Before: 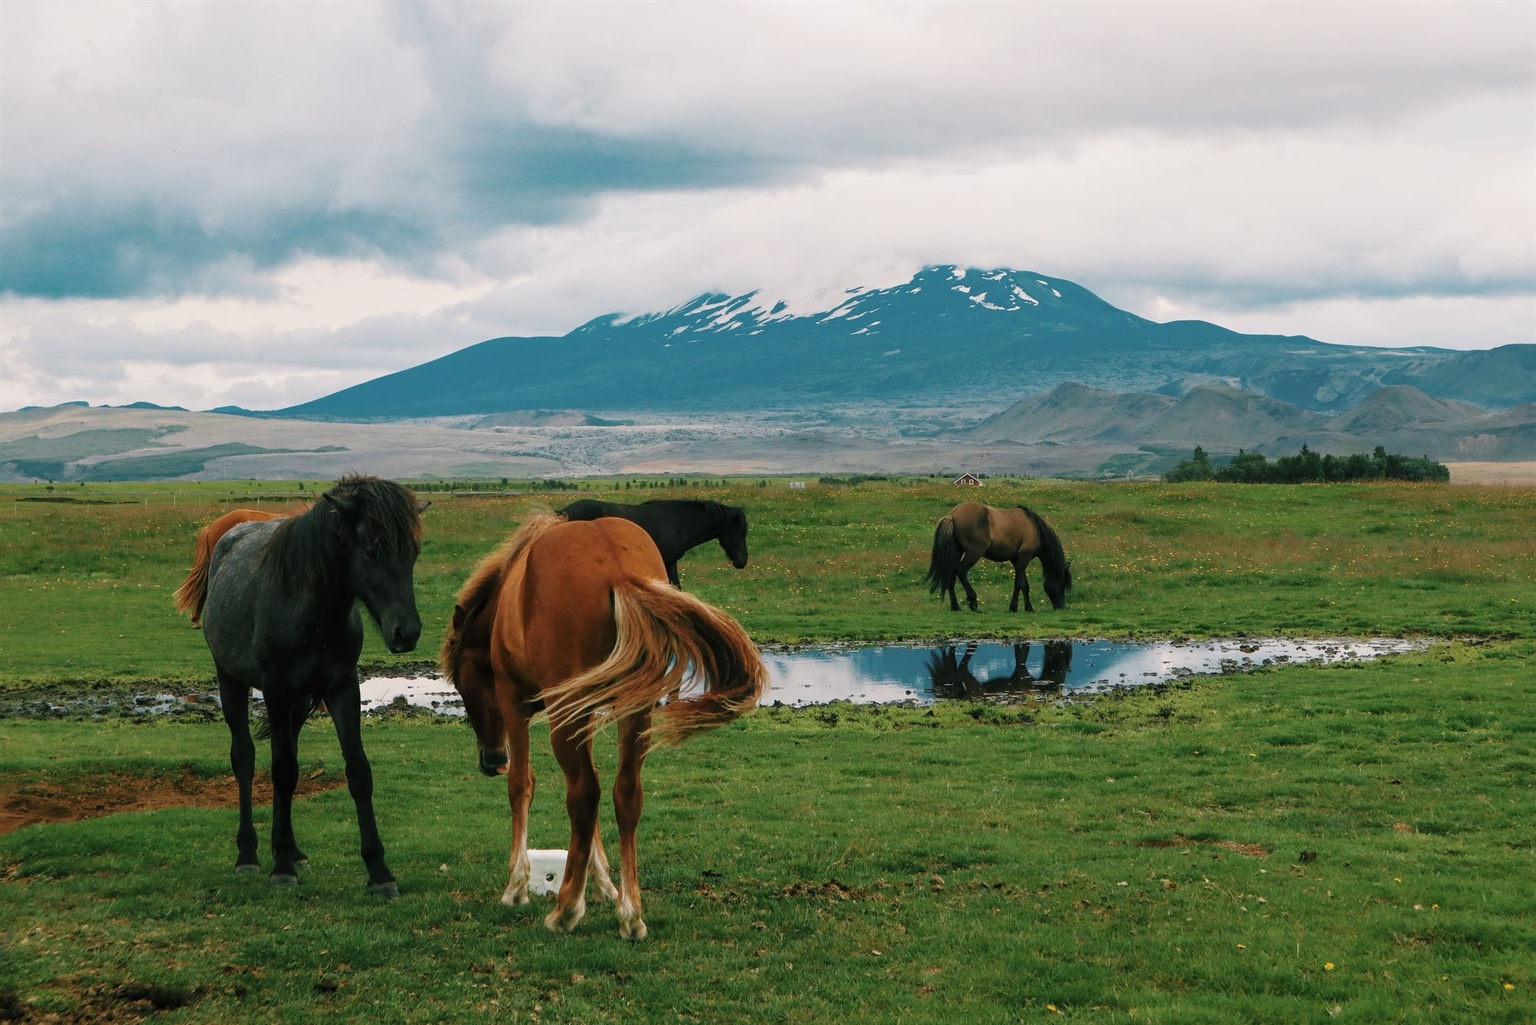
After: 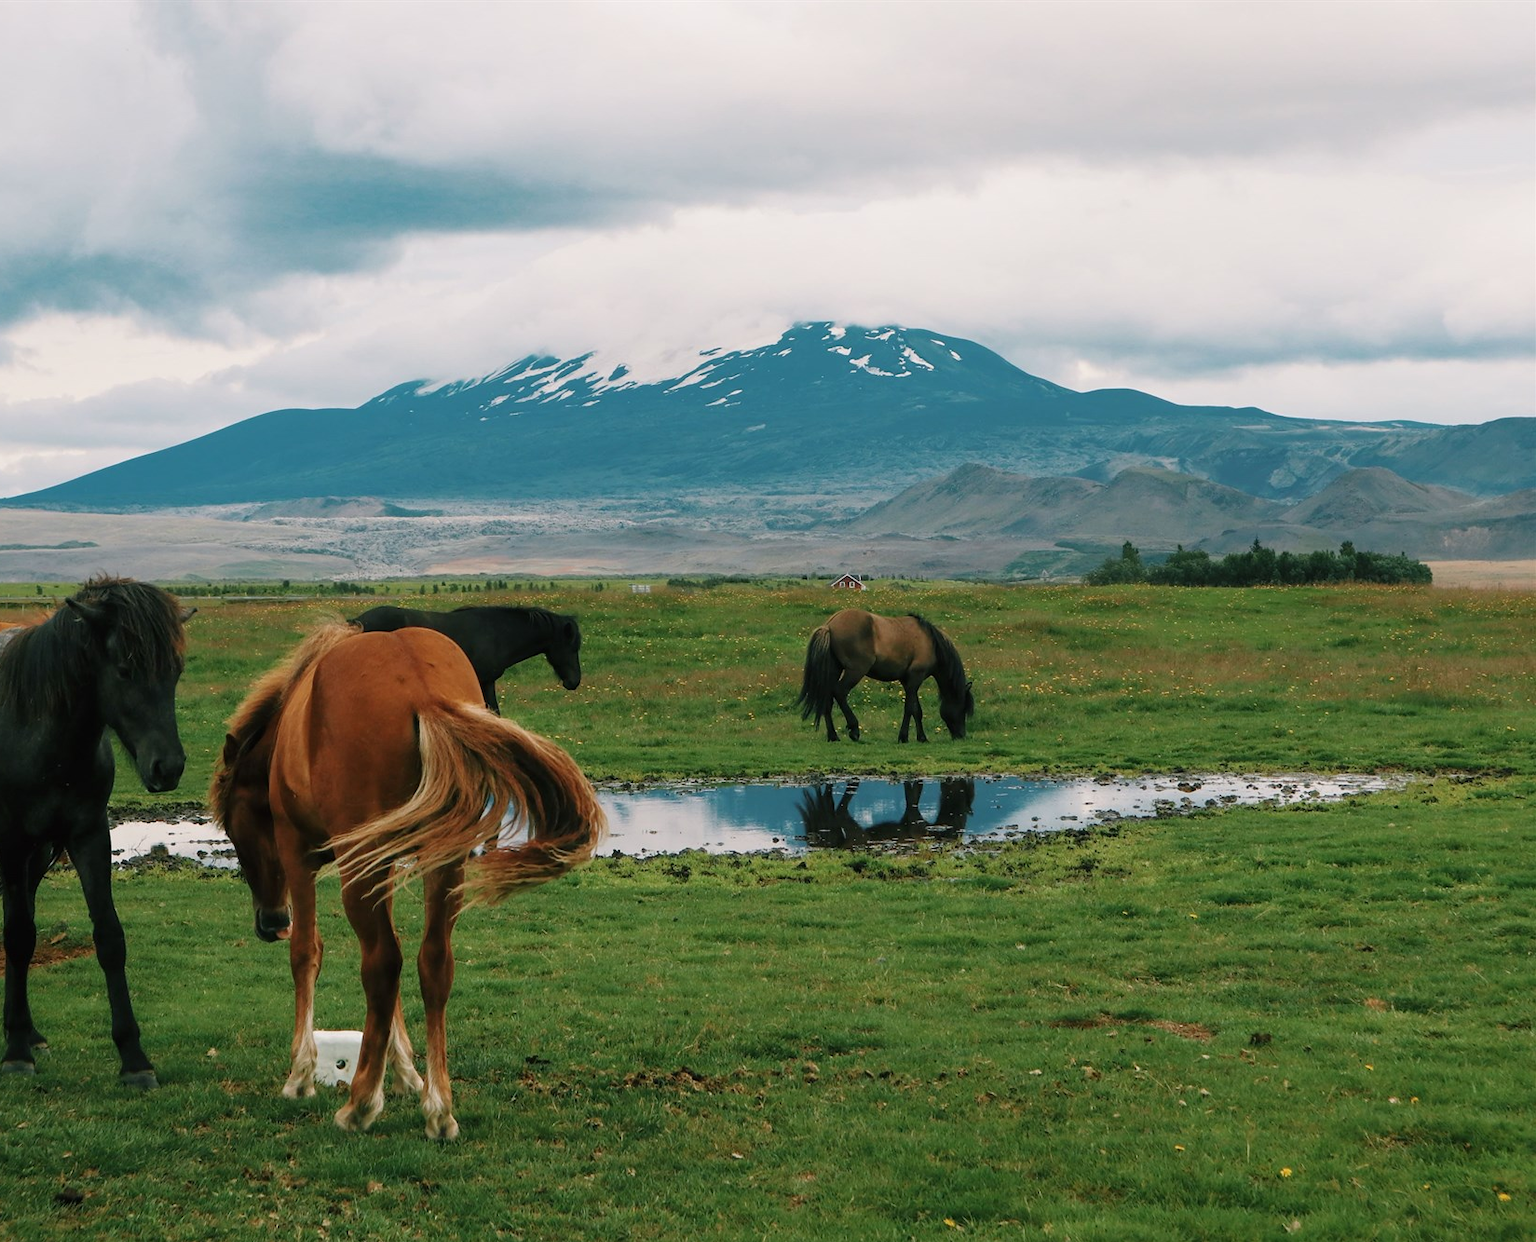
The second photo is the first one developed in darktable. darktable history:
crop: left 17.531%, bottom 0.04%
